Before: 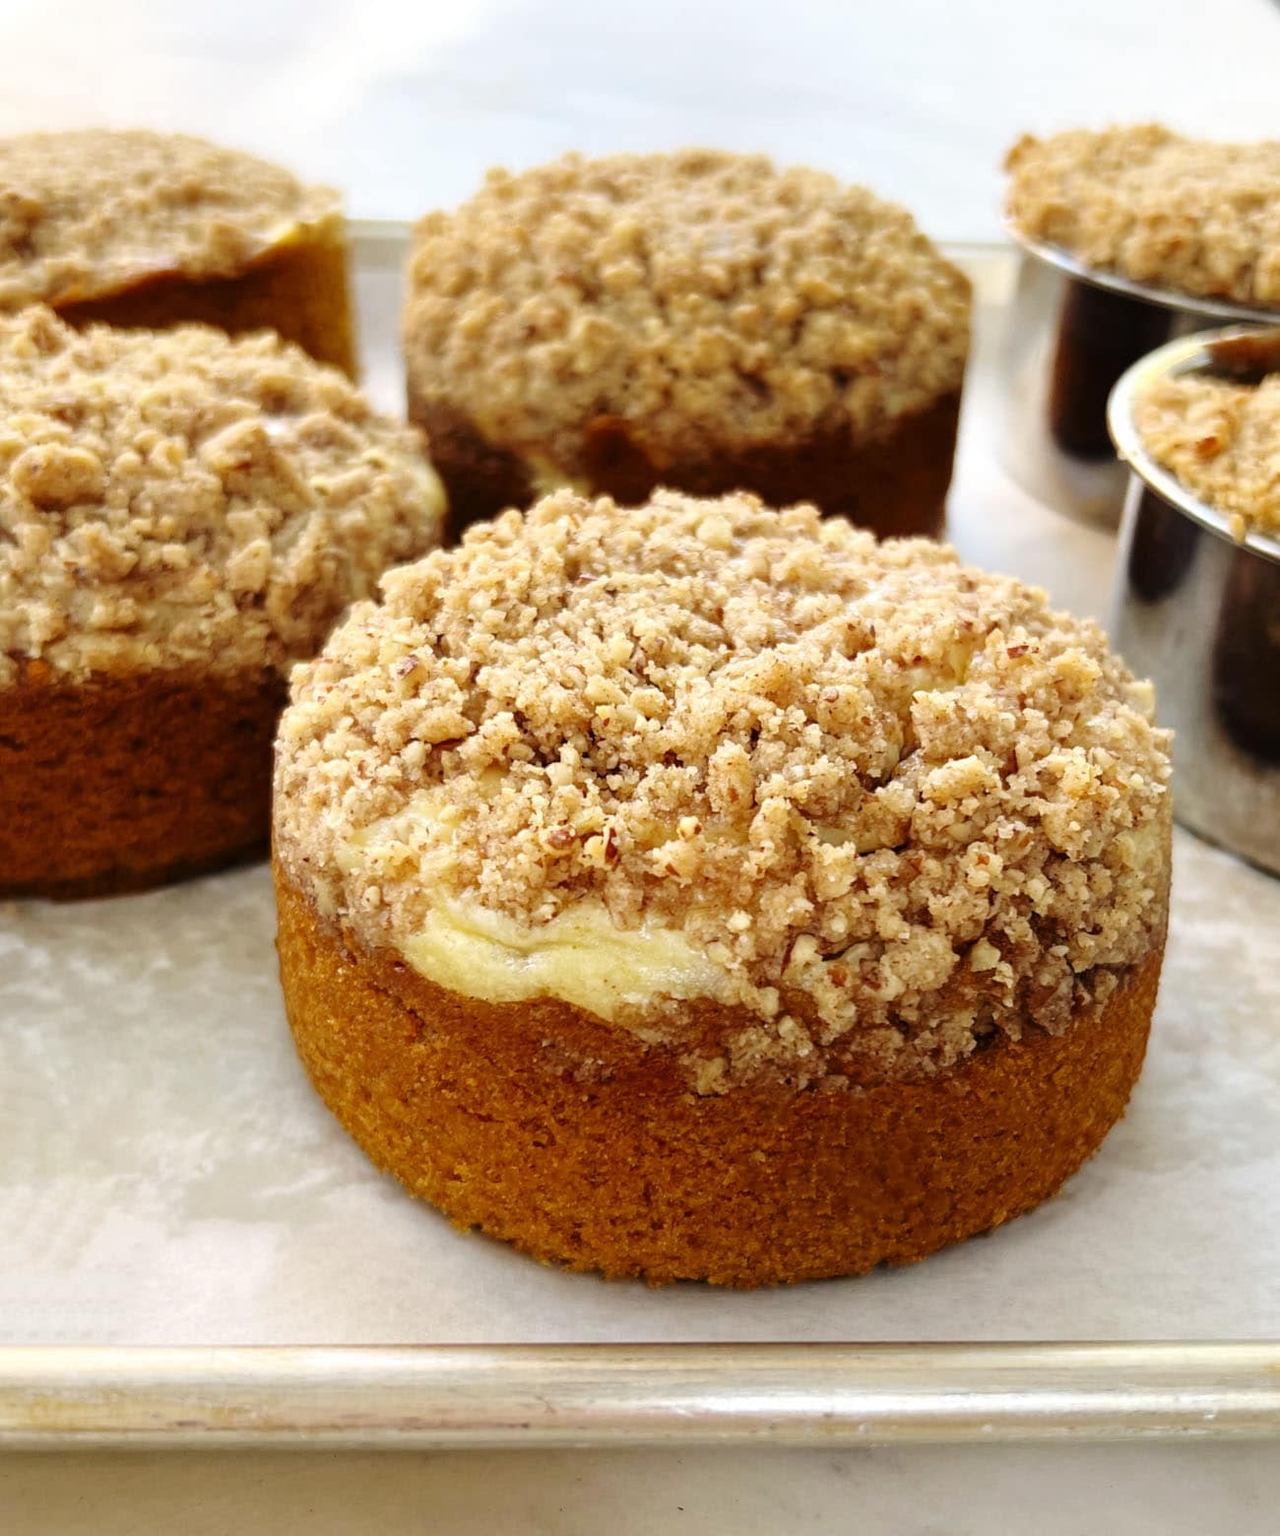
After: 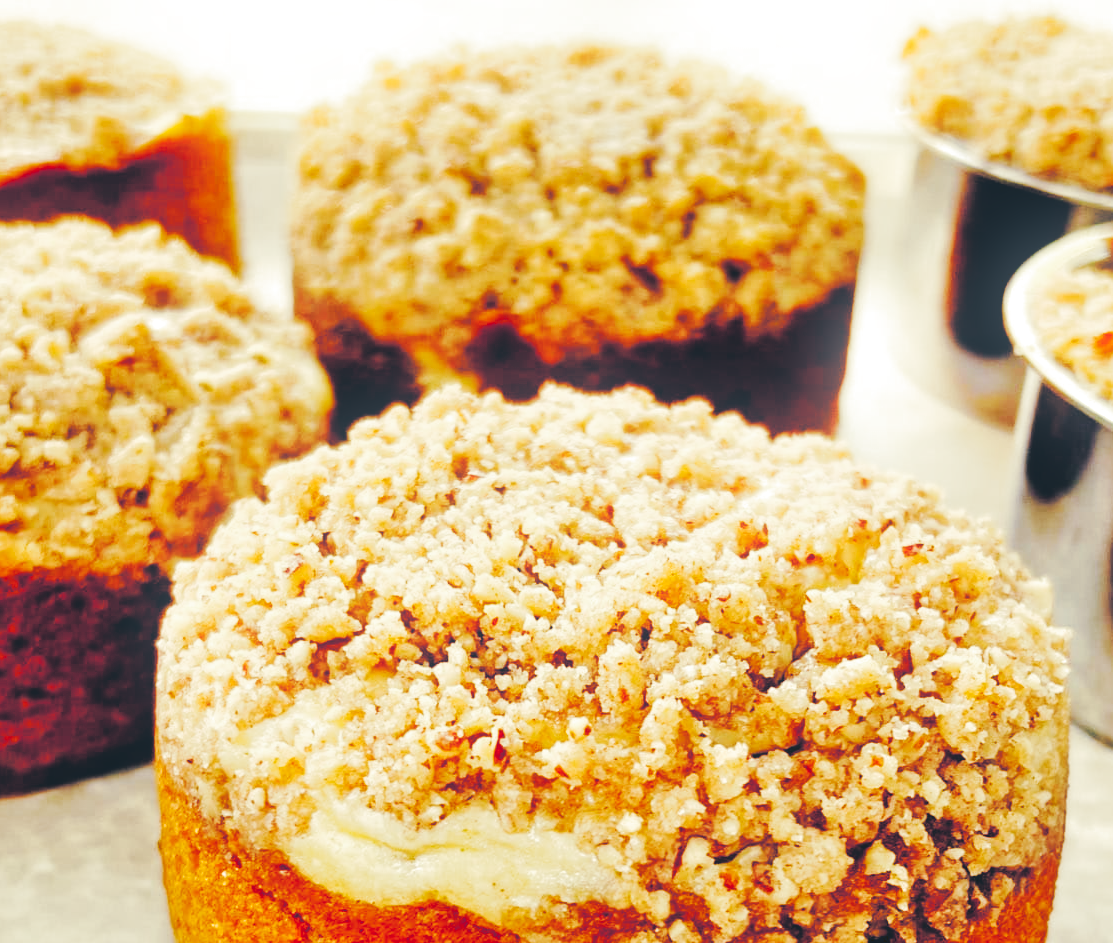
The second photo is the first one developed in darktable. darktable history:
bloom: size 9%, threshold 100%, strength 7%
tone curve: curves: ch0 [(0, 0) (0.003, 0.13) (0.011, 0.13) (0.025, 0.134) (0.044, 0.136) (0.069, 0.139) (0.1, 0.144) (0.136, 0.151) (0.177, 0.171) (0.224, 0.2) (0.277, 0.247) (0.335, 0.318) (0.399, 0.412) (0.468, 0.536) (0.543, 0.659) (0.623, 0.746) (0.709, 0.812) (0.801, 0.871) (0.898, 0.915) (1, 1)], preserve colors none
tone equalizer: -7 EV 0.15 EV, -6 EV 0.6 EV, -5 EV 1.15 EV, -4 EV 1.33 EV, -3 EV 1.15 EV, -2 EV 0.6 EV, -1 EV 0.15 EV, mask exposure compensation -0.5 EV
crop and rotate: left 9.345%, top 7.22%, right 4.982%, bottom 32.331%
split-toning: shadows › hue 216°, shadows › saturation 1, highlights › hue 57.6°, balance -33.4
